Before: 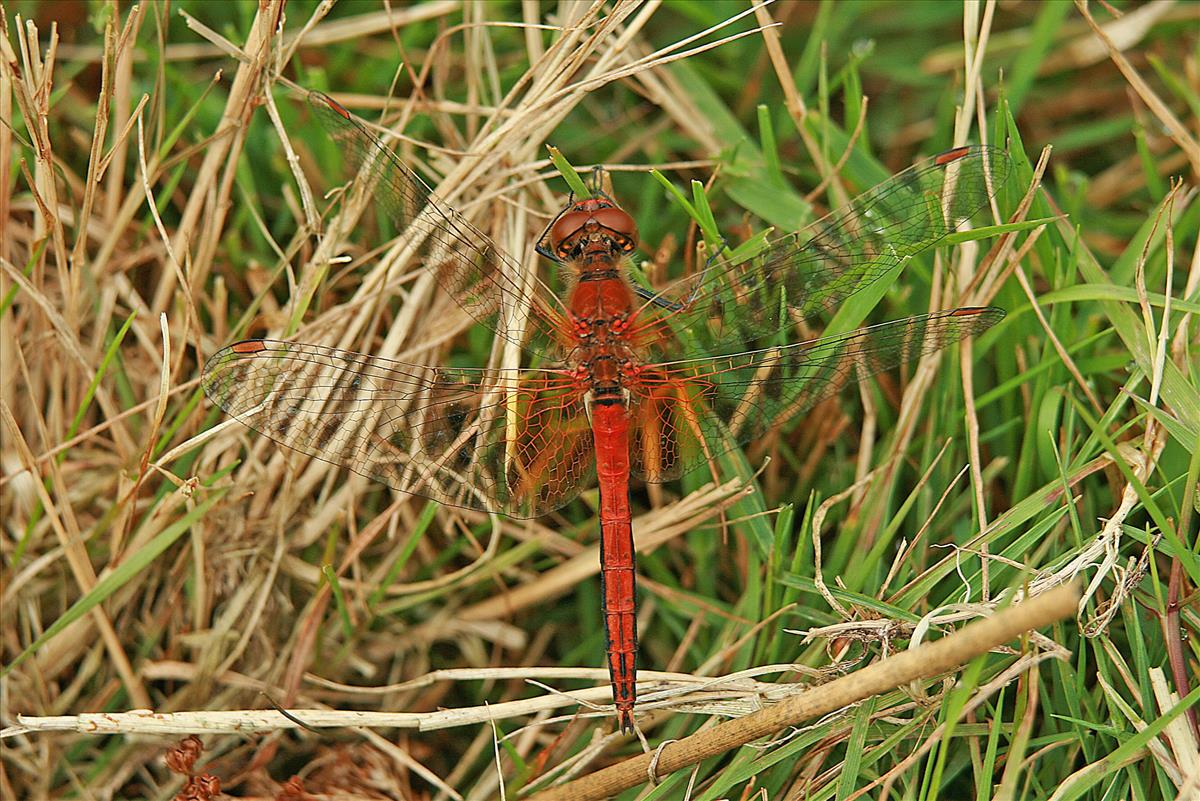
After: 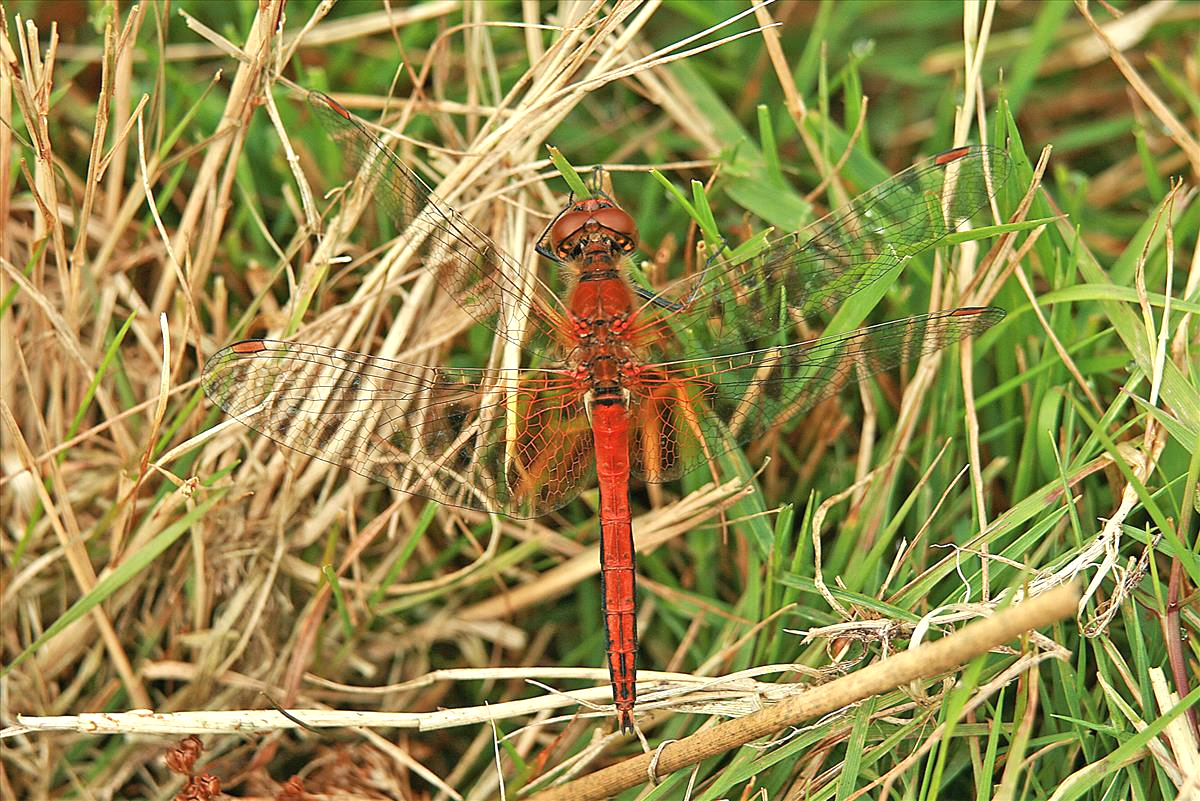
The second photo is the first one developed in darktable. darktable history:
contrast brightness saturation: saturation -0.05
exposure: black level correction 0, exposure 0.5 EV, compensate highlight preservation false
